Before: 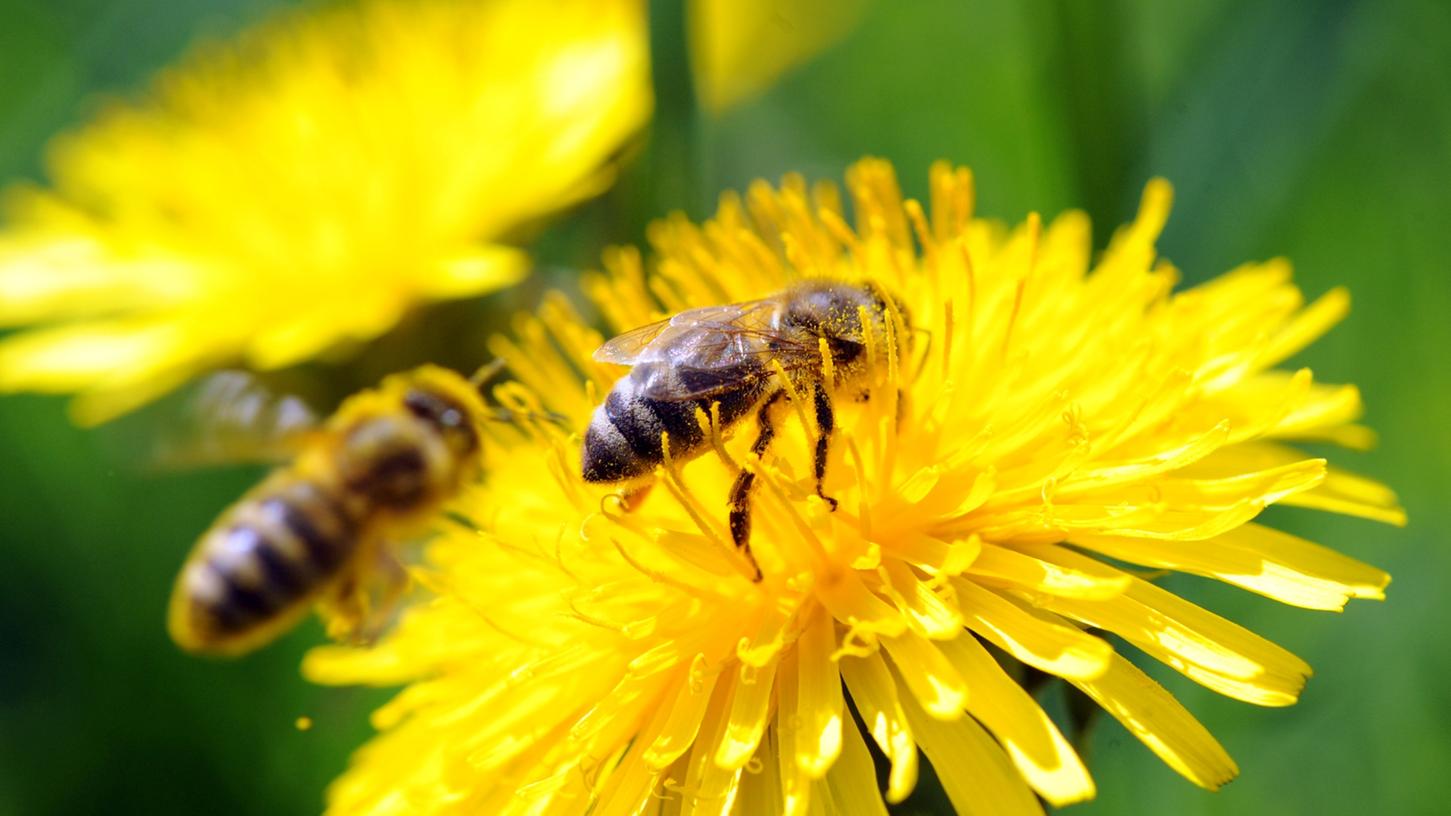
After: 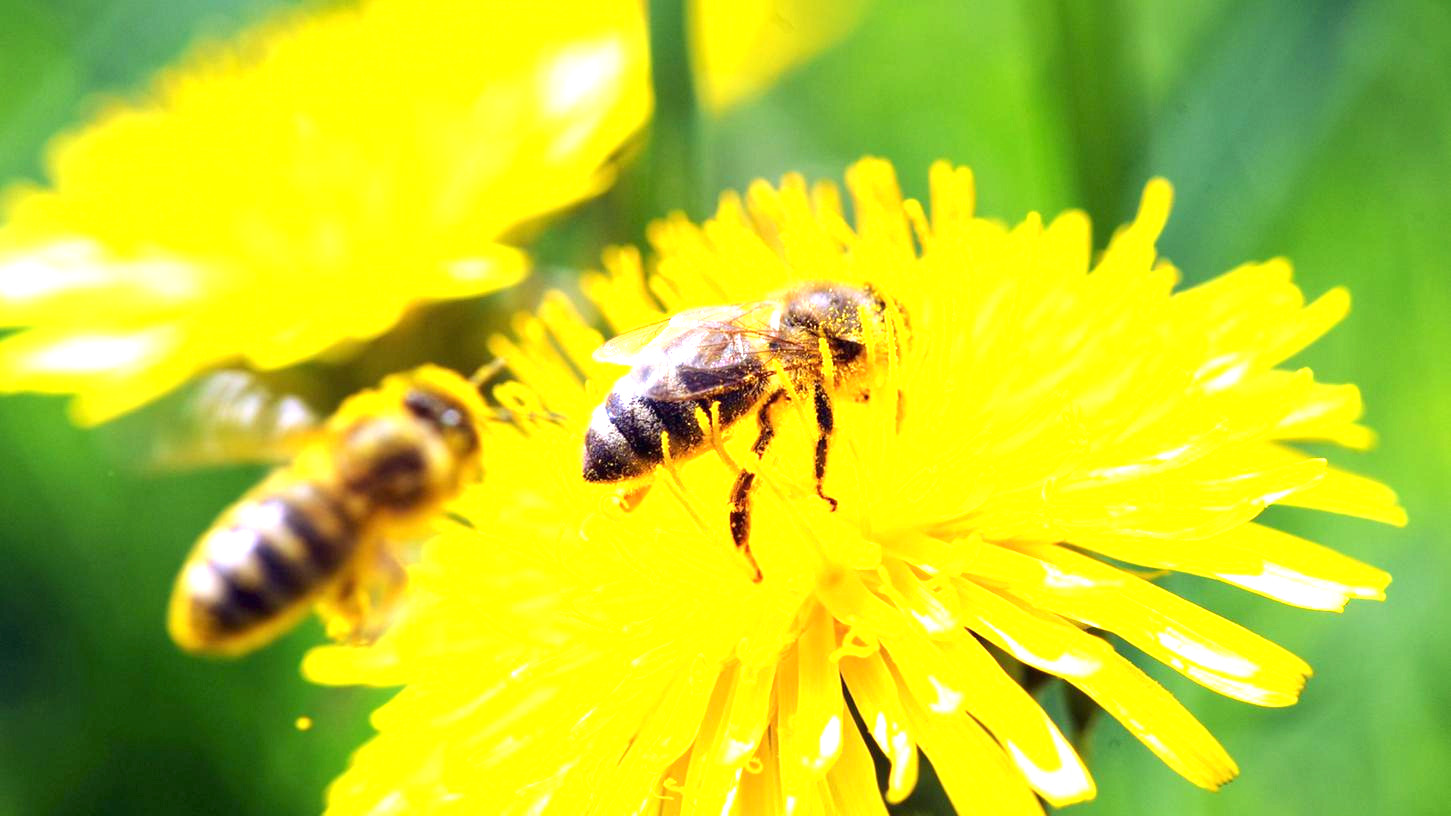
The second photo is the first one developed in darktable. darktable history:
exposure: black level correction 0, exposure 1.343 EV, compensate highlight preservation false
